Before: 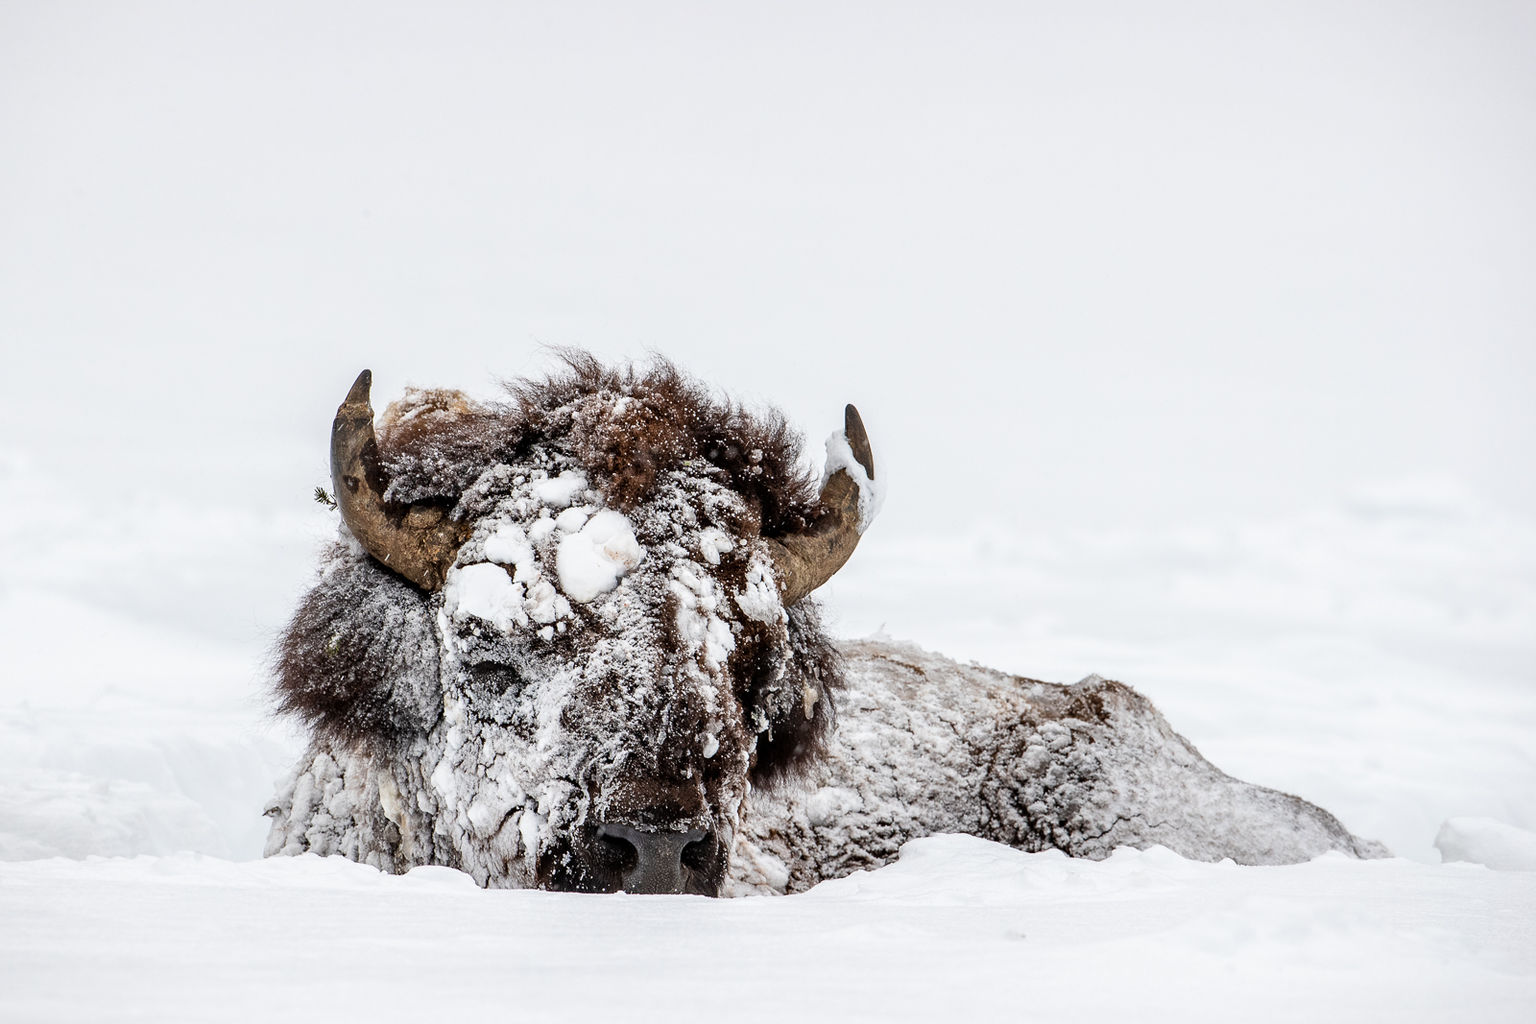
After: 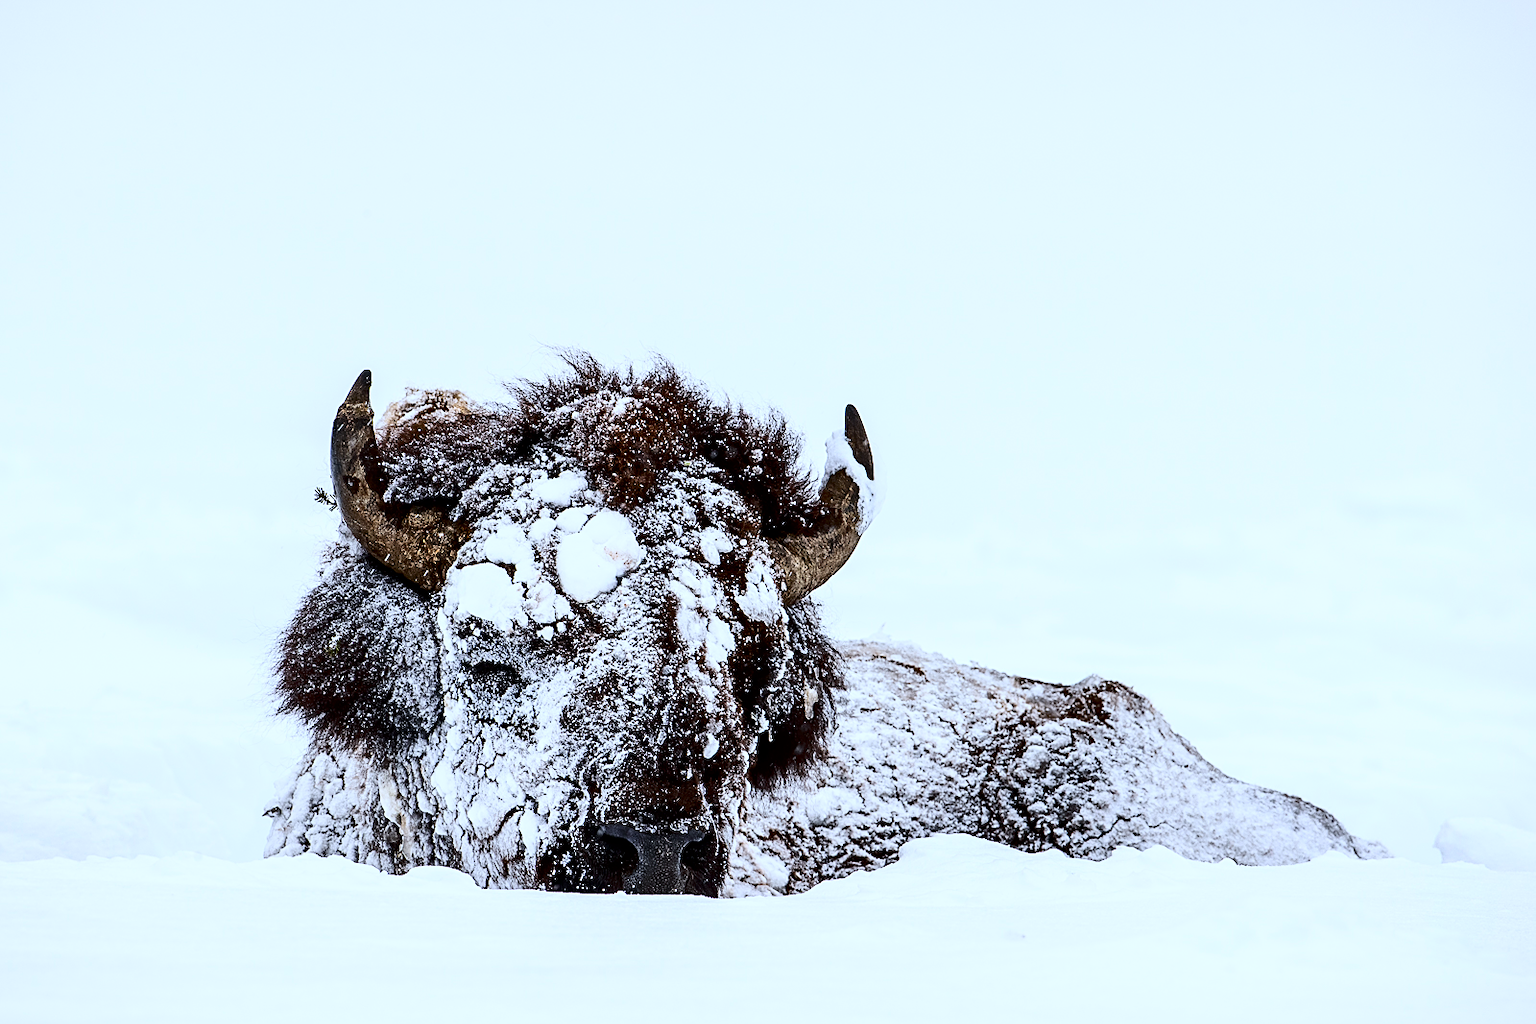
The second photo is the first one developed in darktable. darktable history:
contrast brightness saturation: contrast 0.32, brightness -0.08, saturation 0.17
sharpen: on, module defaults
white balance: red 0.931, blue 1.11
exposure: black level correction 0.001, compensate highlight preservation false
